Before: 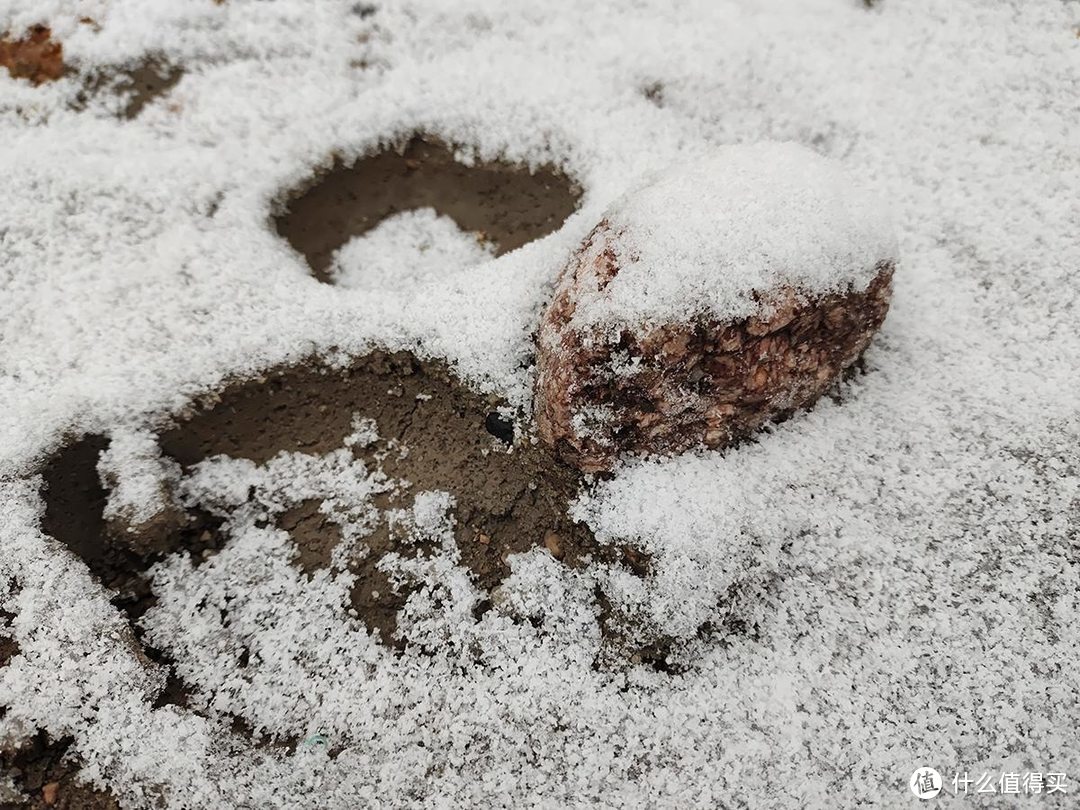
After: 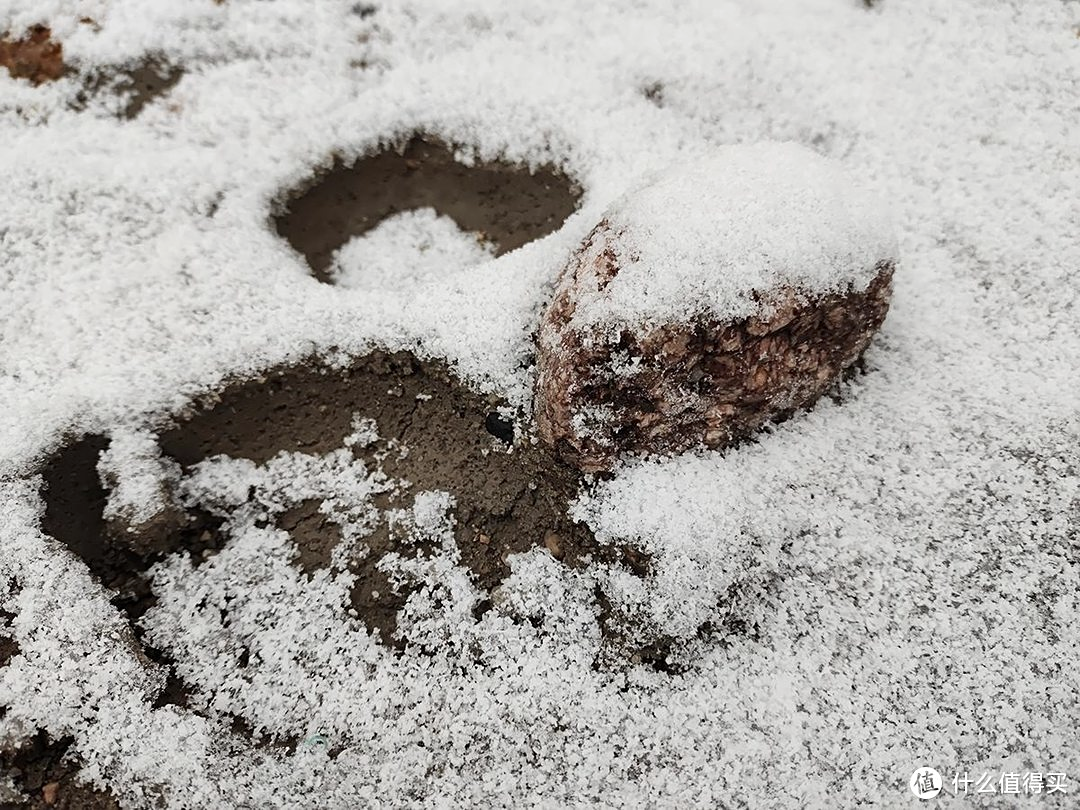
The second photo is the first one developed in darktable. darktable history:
contrast brightness saturation: contrast 0.11, saturation -0.17
sharpen: amount 0.2
